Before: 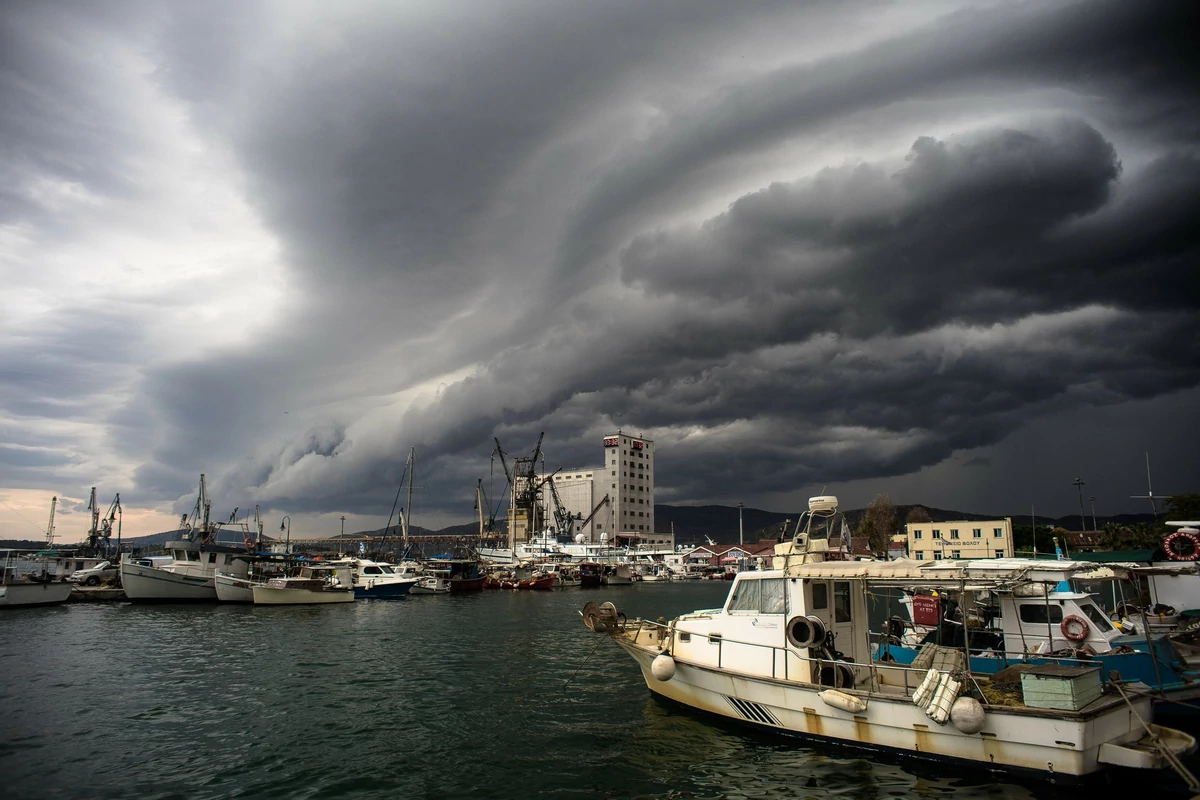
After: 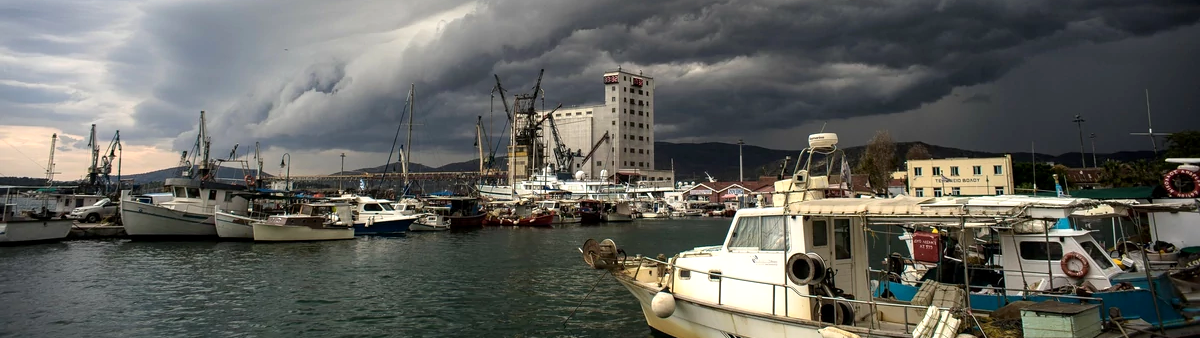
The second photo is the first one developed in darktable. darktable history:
exposure: black level correction 0.001, exposure 0.297 EV, compensate highlight preservation false
crop: top 45.479%, bottom 12.168%
